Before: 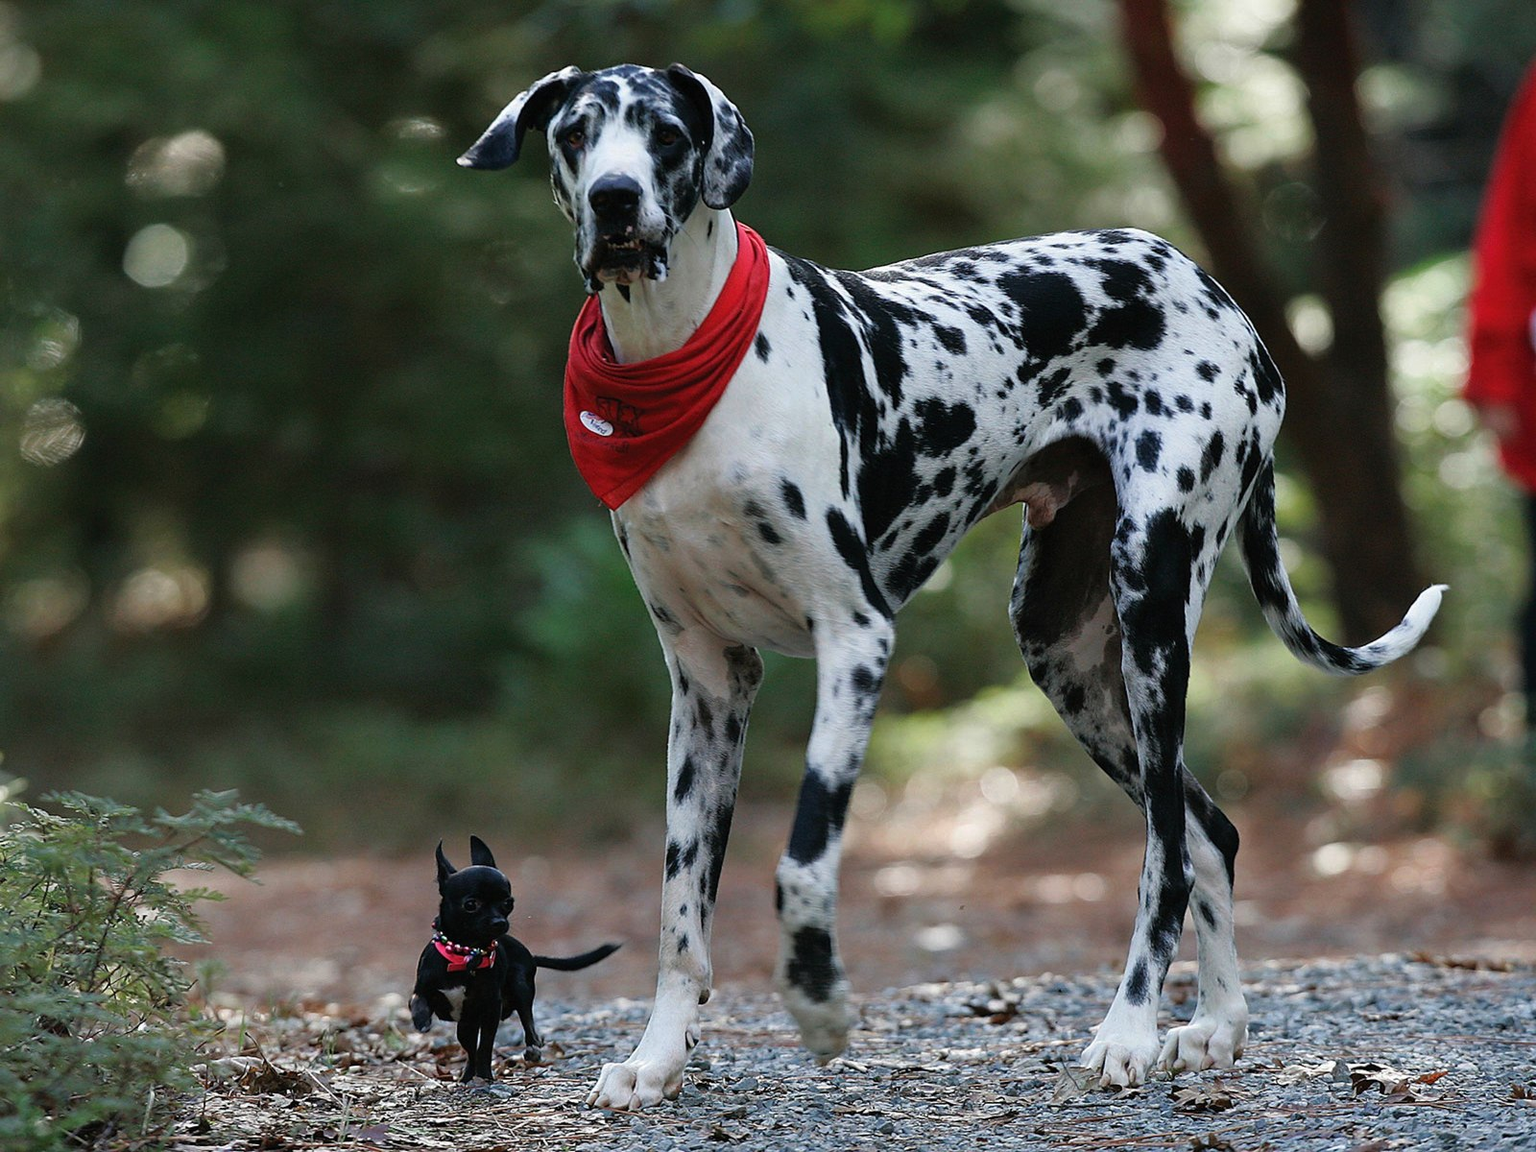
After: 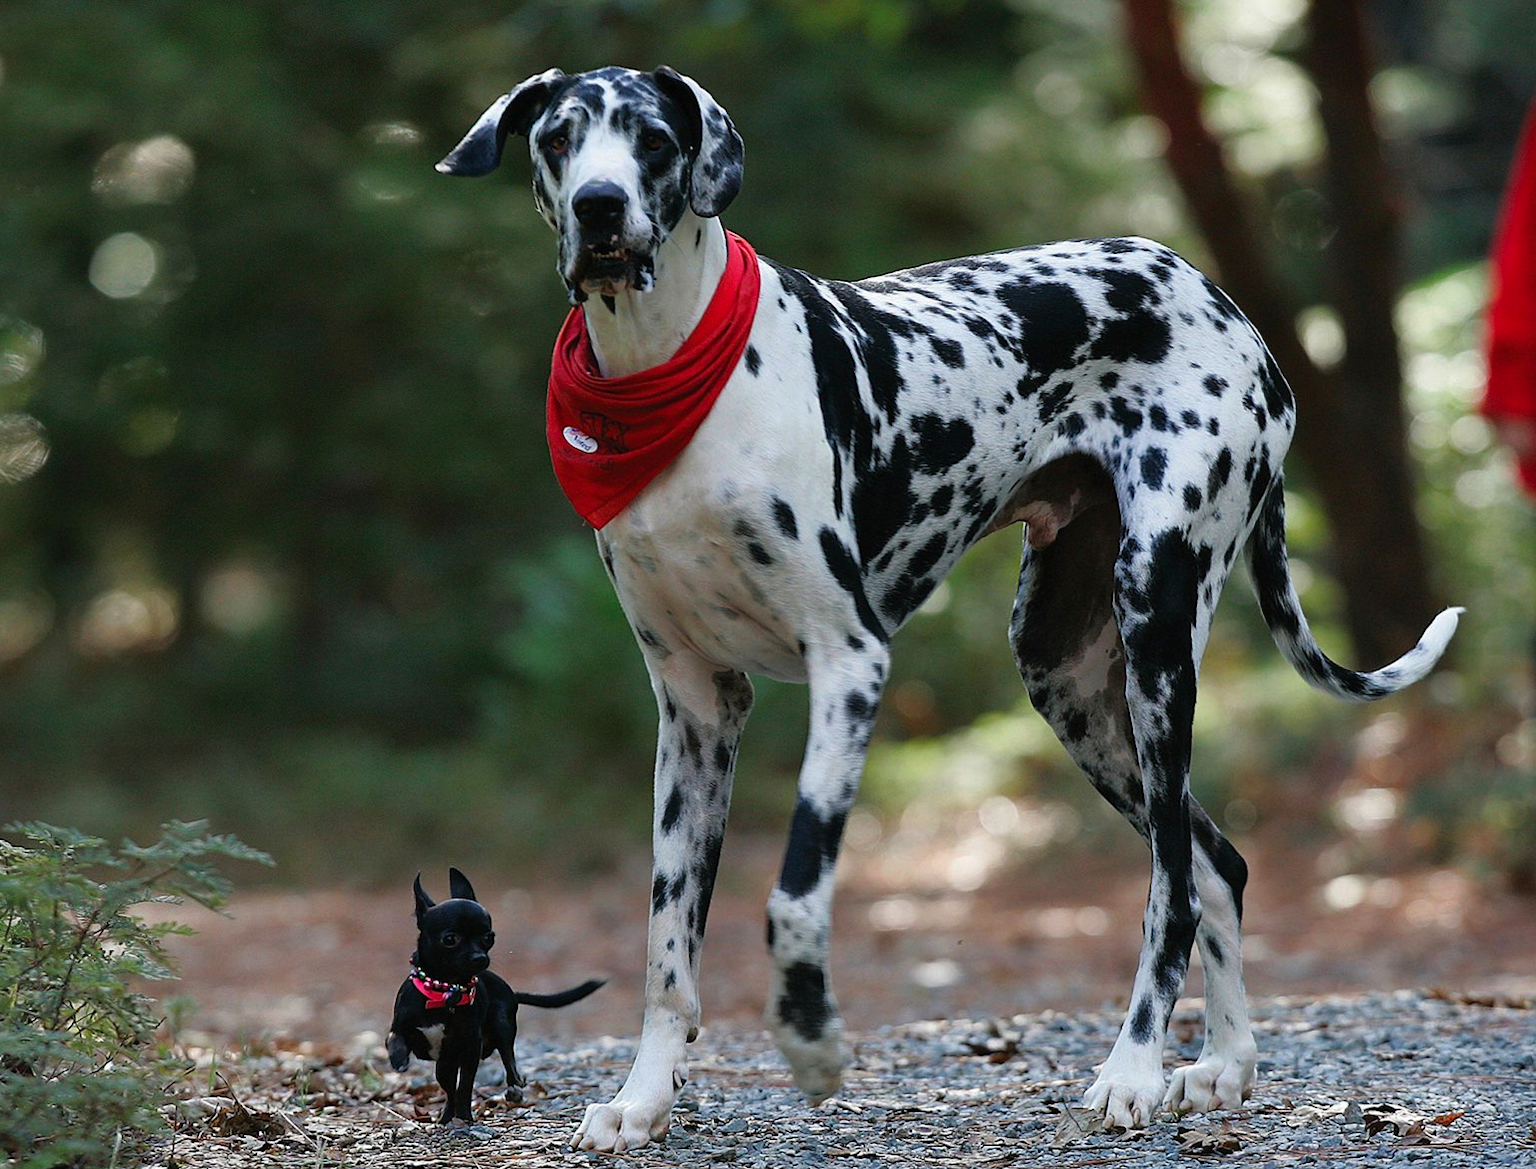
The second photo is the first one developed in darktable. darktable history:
crop and rotate: left 2.536%, right 1.107%, bottom 2.246%
color balance rgb: perceptual saturation grading › global saturation 10%, global vibrance 10%
